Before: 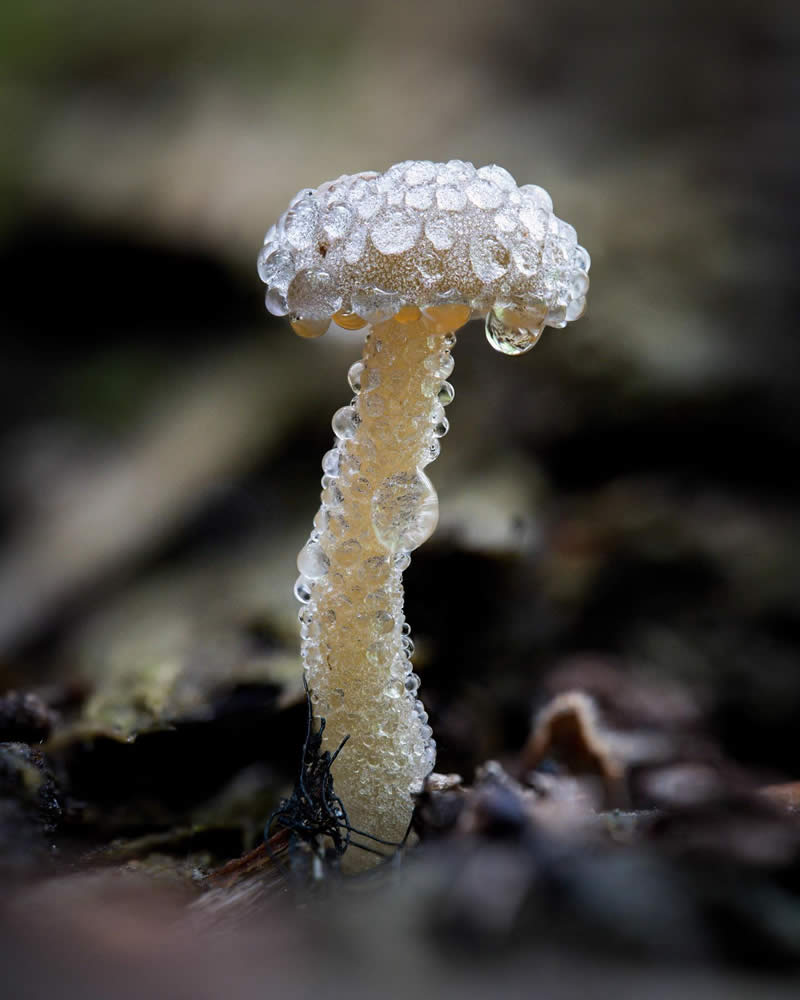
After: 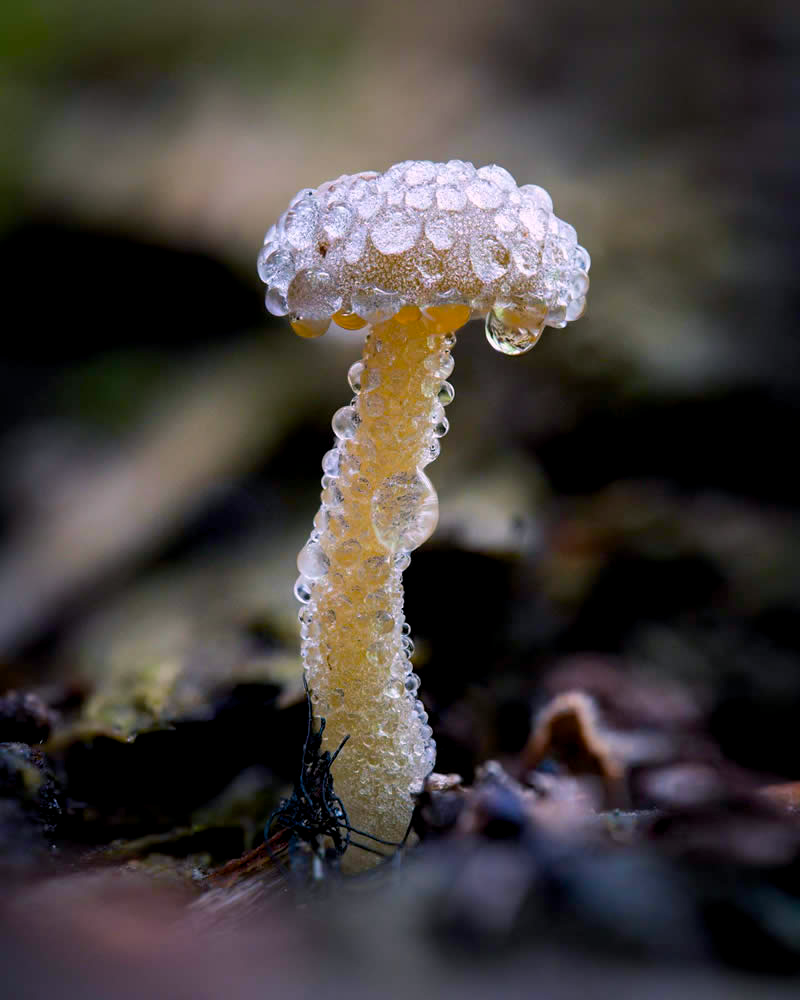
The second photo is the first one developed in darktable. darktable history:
color calibration: illuminant as shot in camera, x 0.358, y 0.373, temperature 4628.91 K
color balance rgb: highlights gain › chroma 3.11%, highlights gain › hue 56.65°, global offset › luminance -0.301%, global offset › hue 260.74°, perceptual saturation grading › global saturation 19.383%, global vibrance 42.081%
